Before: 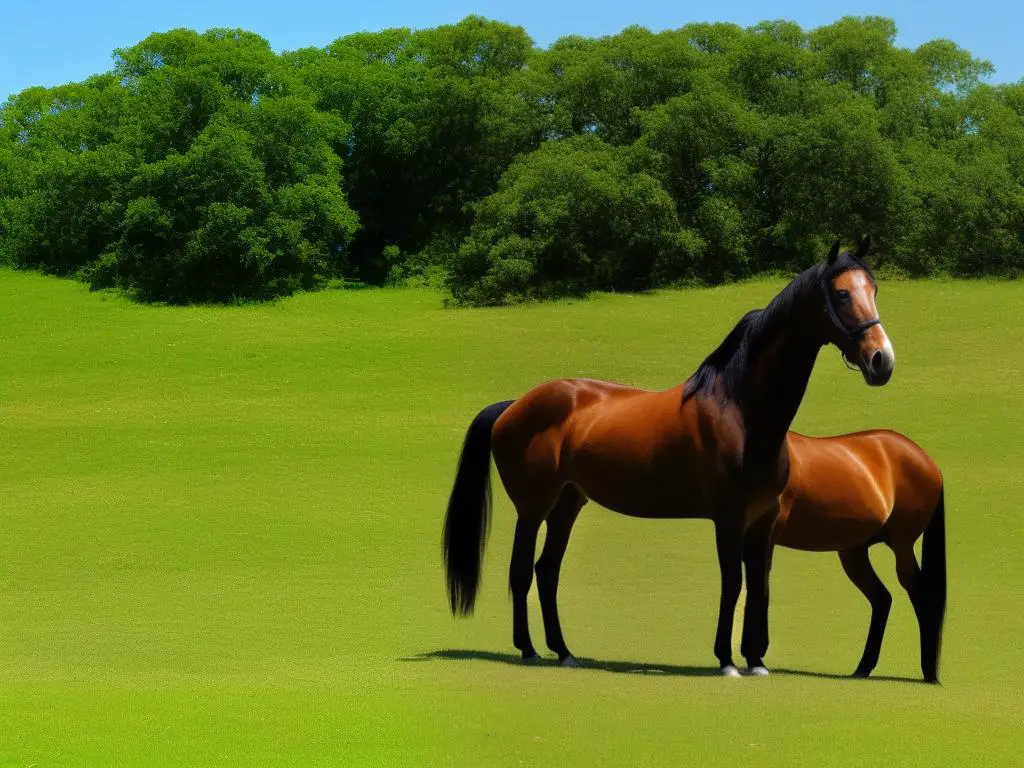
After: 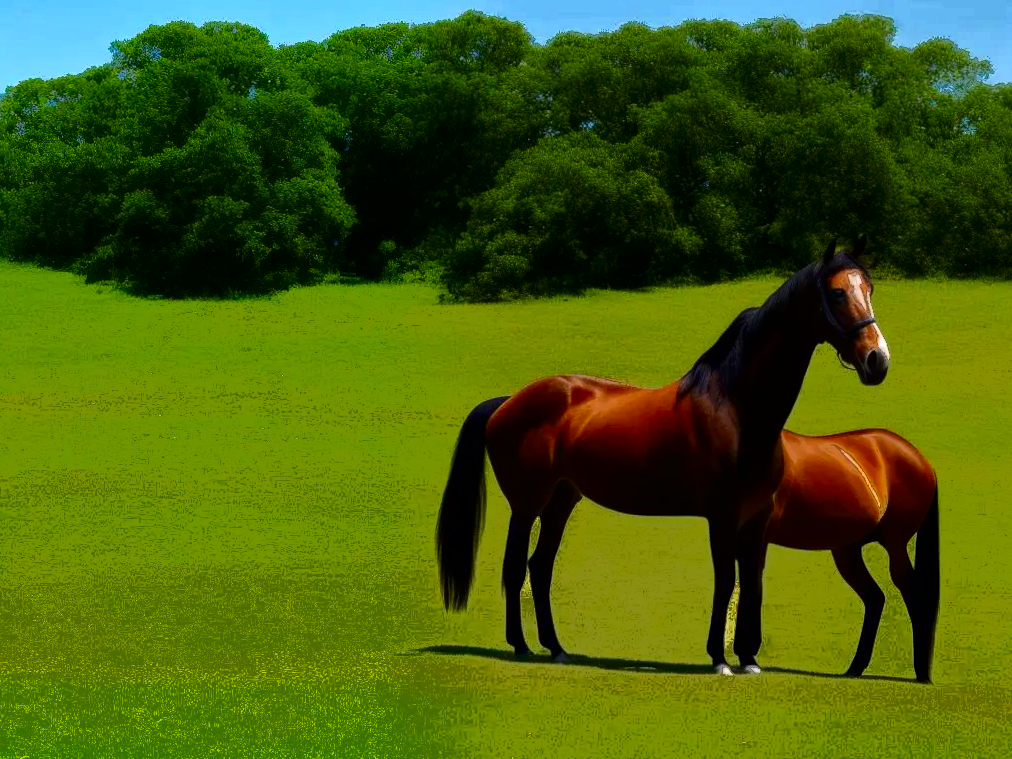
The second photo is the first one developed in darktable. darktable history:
contrast brightness saturation: contrast 0.21, brightness -0.11, saturation 0.21
crop and rotate: angle -0.5°
fill light: exposure -0.73 EV, center 0.69, width 2.2
